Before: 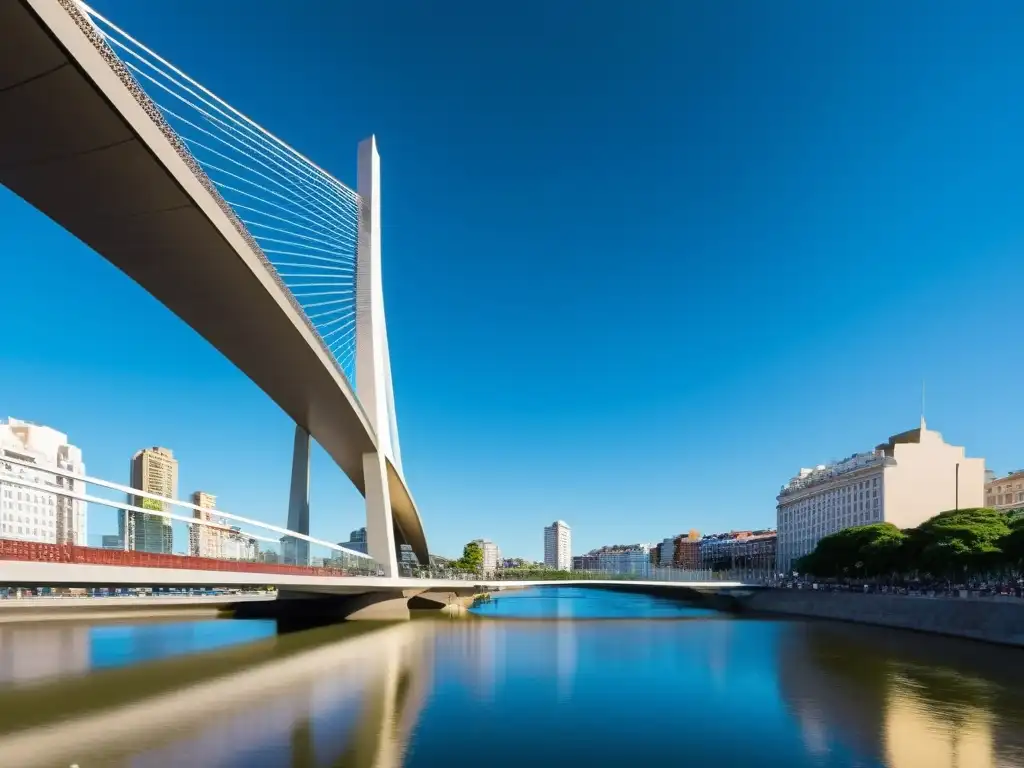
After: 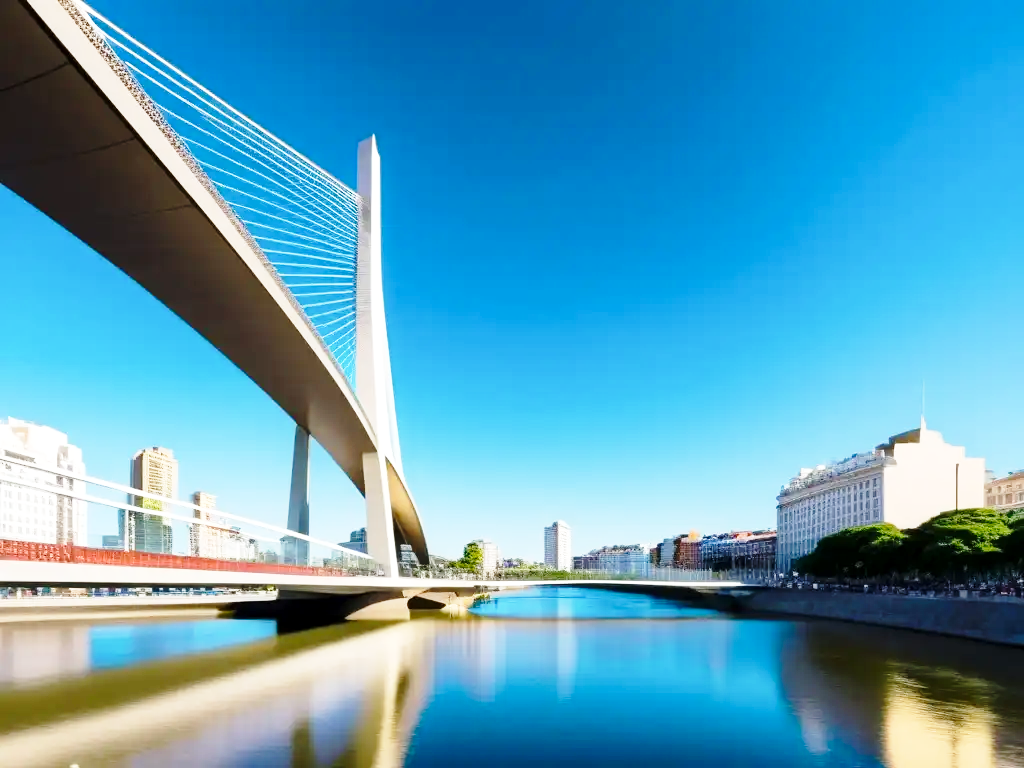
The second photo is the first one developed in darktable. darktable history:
exposure: black level correction 0.002, exposure 0.147 EV, compensate exposure bias true, compensate highlight preservation false
base curve: curves: ch0 [(0, 0) (0.028, 0.03) (0.121, 0.232) (0.46, 0.748) (0.859, 0.968) (1, 1)], preserve colors none
